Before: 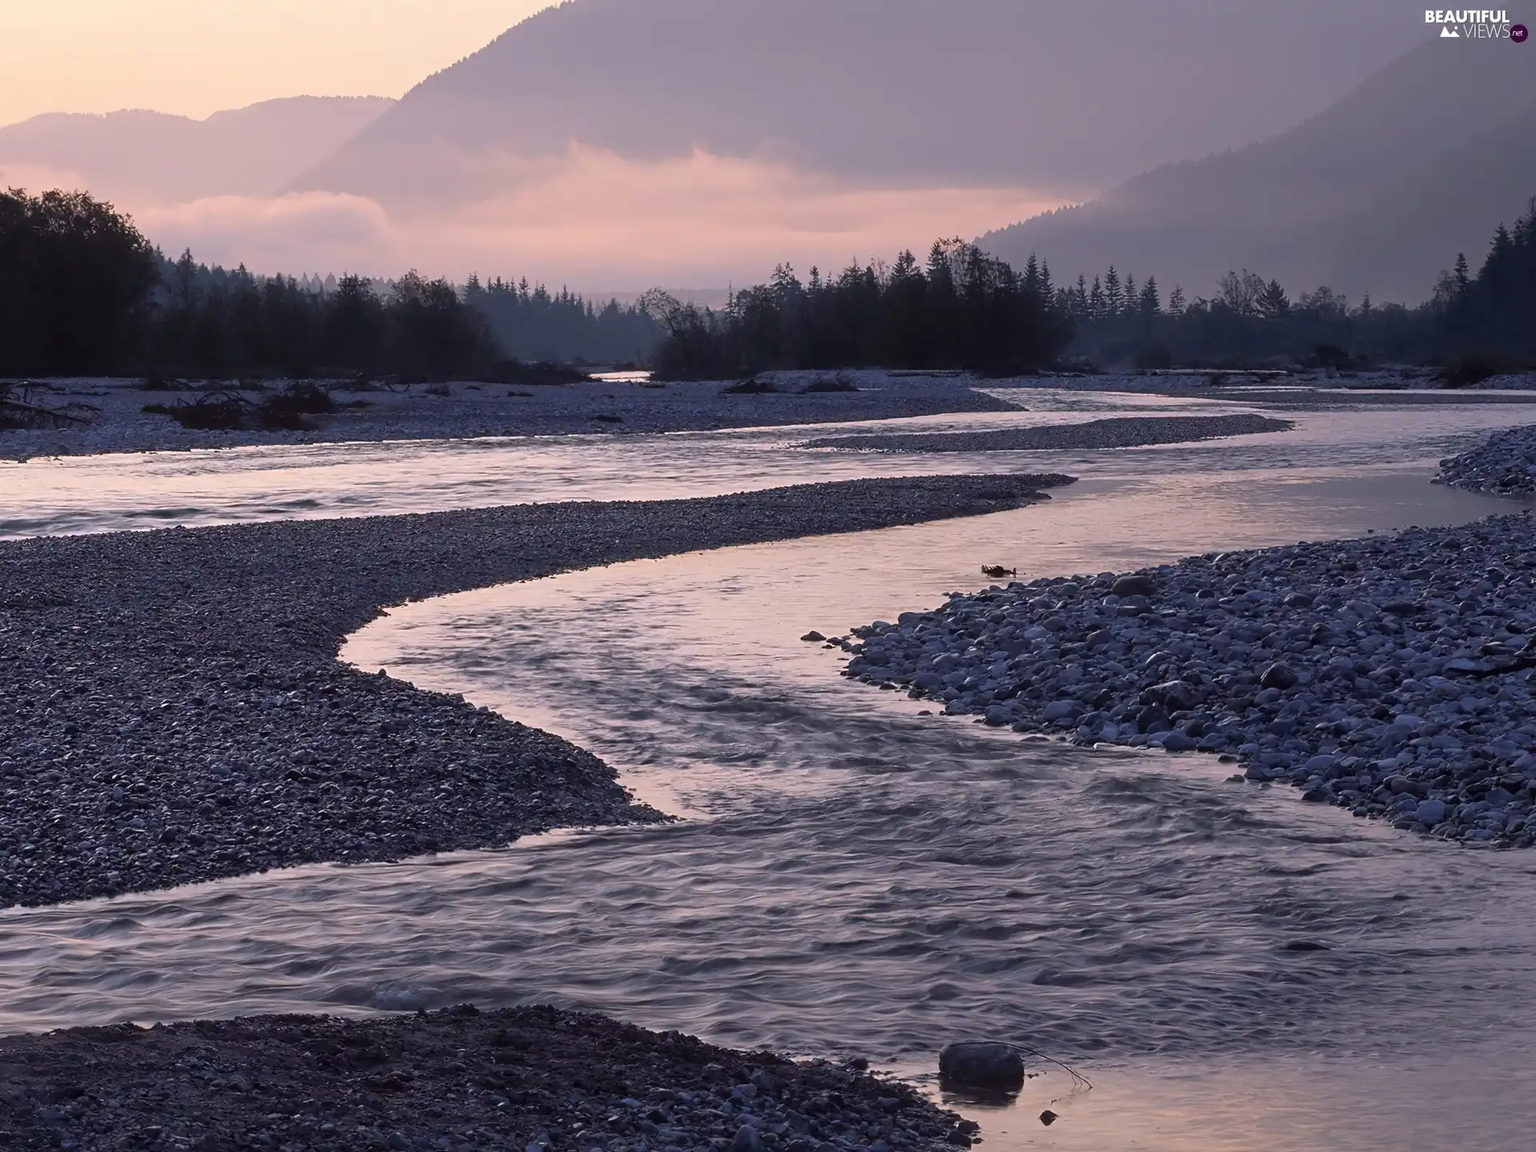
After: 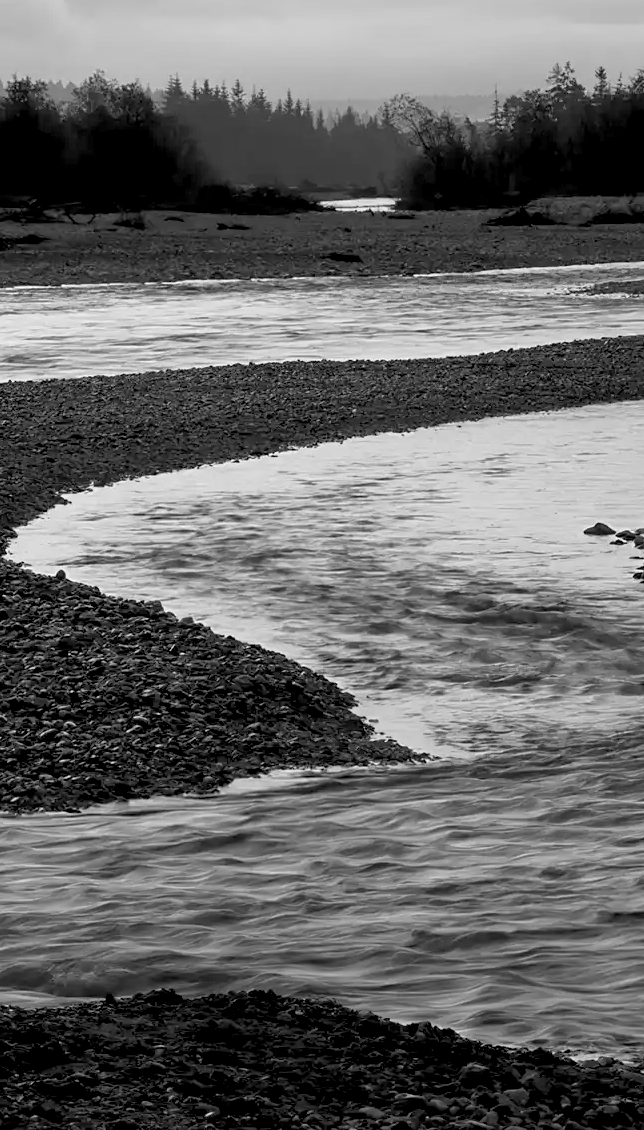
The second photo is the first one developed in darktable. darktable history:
crop and rotate: left 21.77%, top 18.528%, right 44.676%, bottom 2.997%
rgb levels: levels [[0.013, 0.434, 0.89], [0, 0.5, 1], [0, 0.5, 1]]
monochrome: a -6.99, b 35.61, size 1.4
